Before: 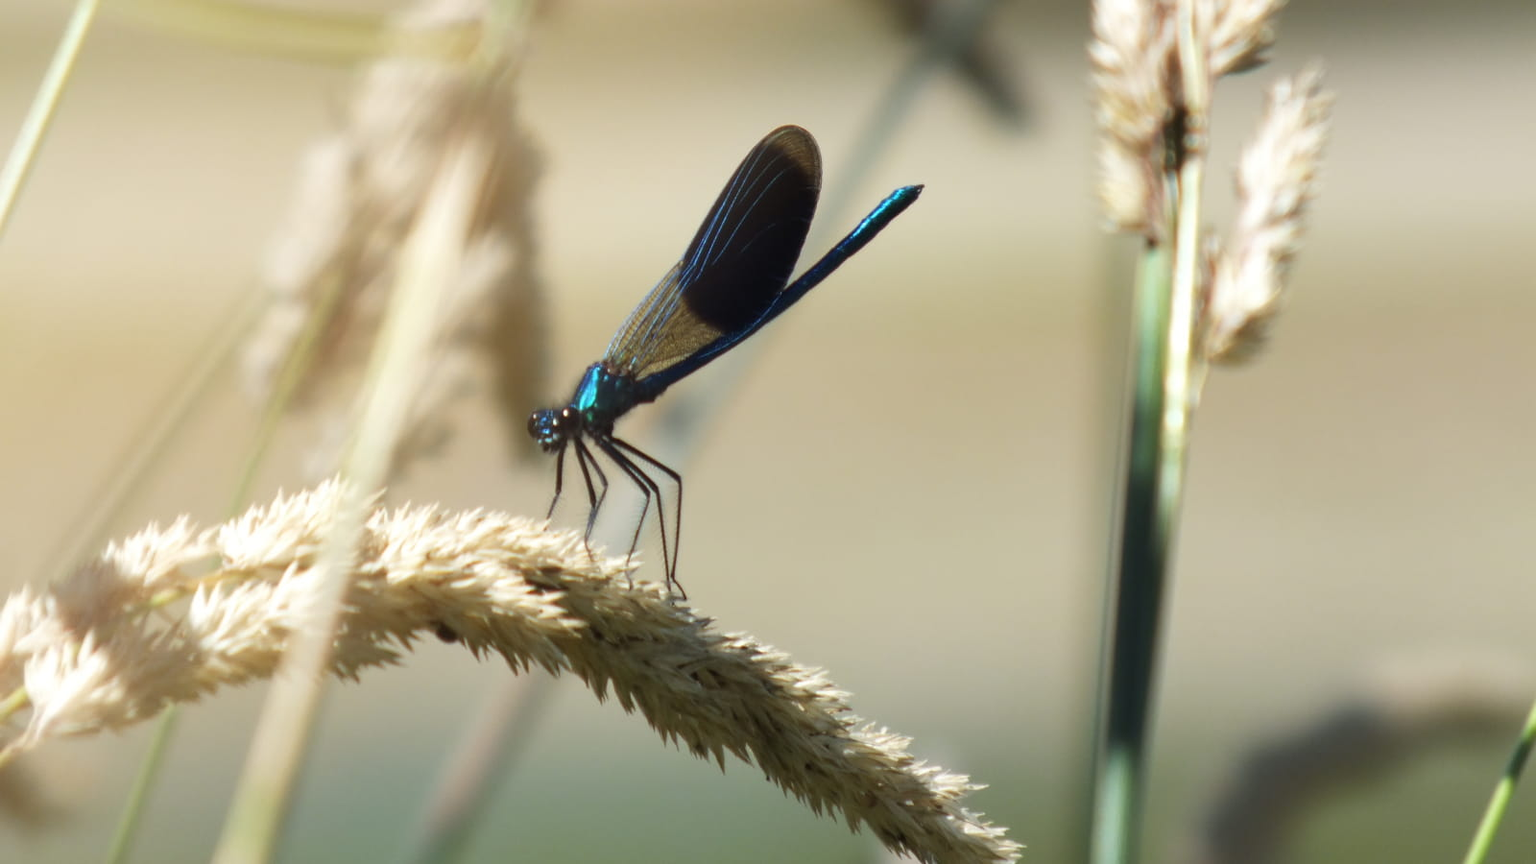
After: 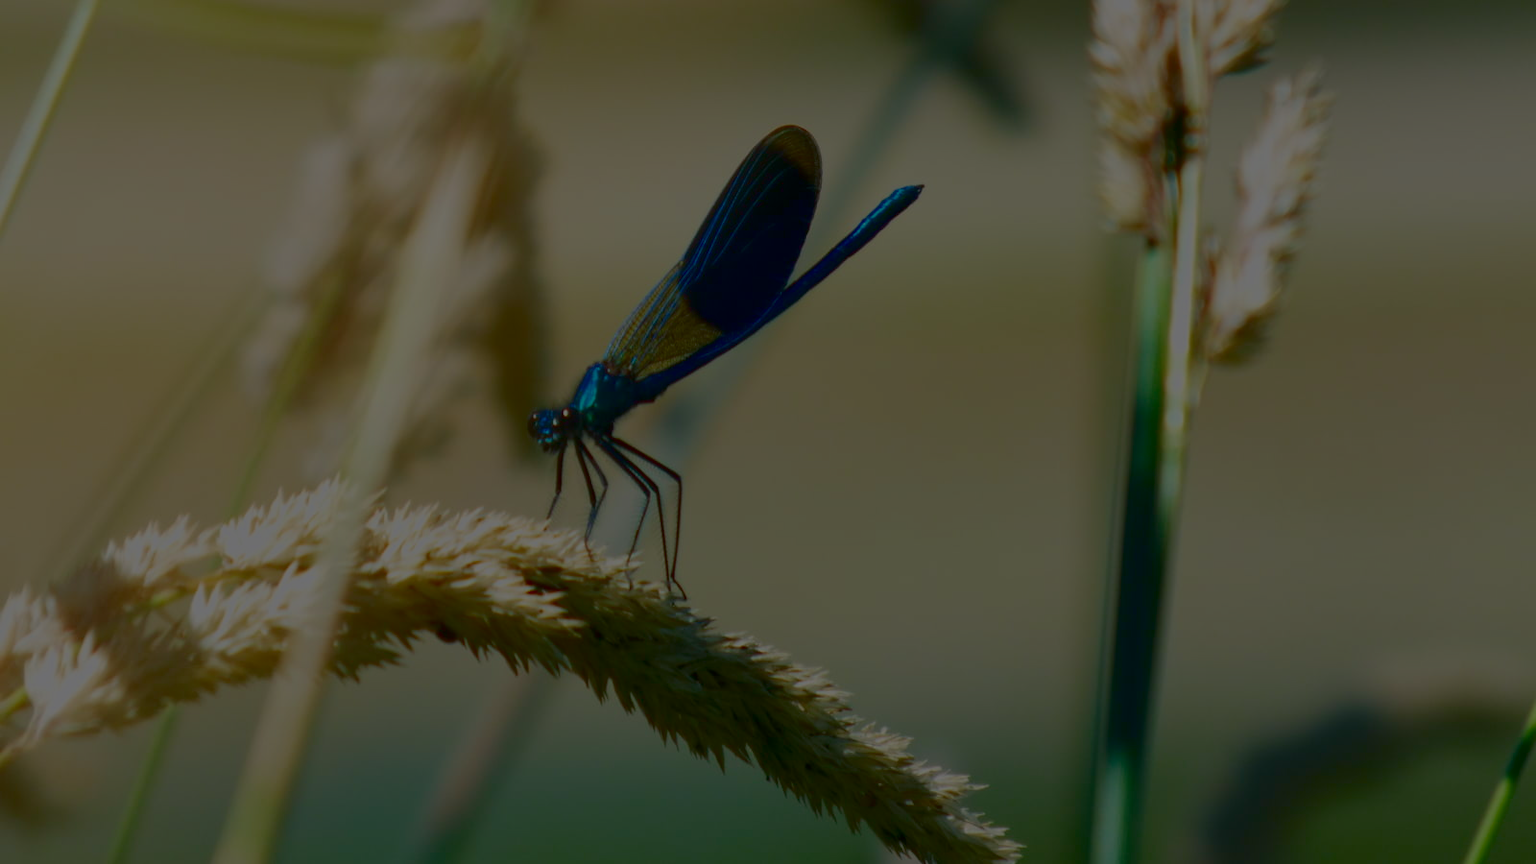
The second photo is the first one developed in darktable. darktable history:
local contrast: mode bilateral grid, contrast 15, coarseness 36, detail 104%, midtone range 0.2
filmic rgb: black relative exposure -15.9 EV, white relative exposure 7.96 EV, hardness 4.11, latitude 49.58%, contrast 0.505, color science v4 (2020), iterations of high-quality reconstruction 0
color balance rgb: power › luminance -7.548%, power › chroma 1.114%, power › hue 217.2°, perceptual saturation grading › global saturation 1.531%, perceptual saturation grading › highlights -2.386%, perceptual saturation grading › mid-tones 3.455%, perceptual saturation grading › shadows 7.281%
contrast brightness saturation: contrast 0.095, brightness -0.591, saturation 0.171
